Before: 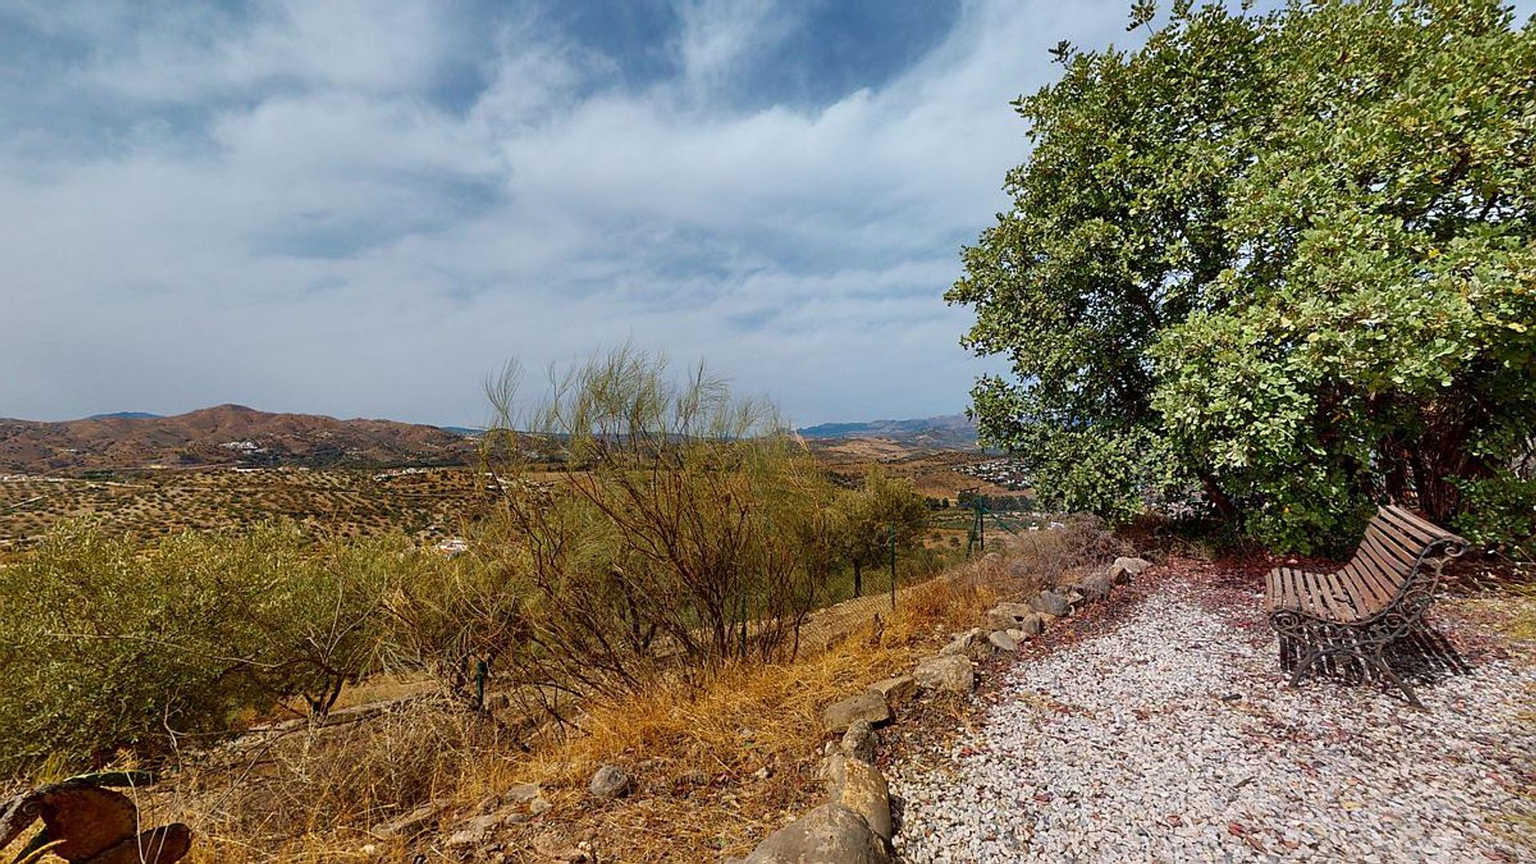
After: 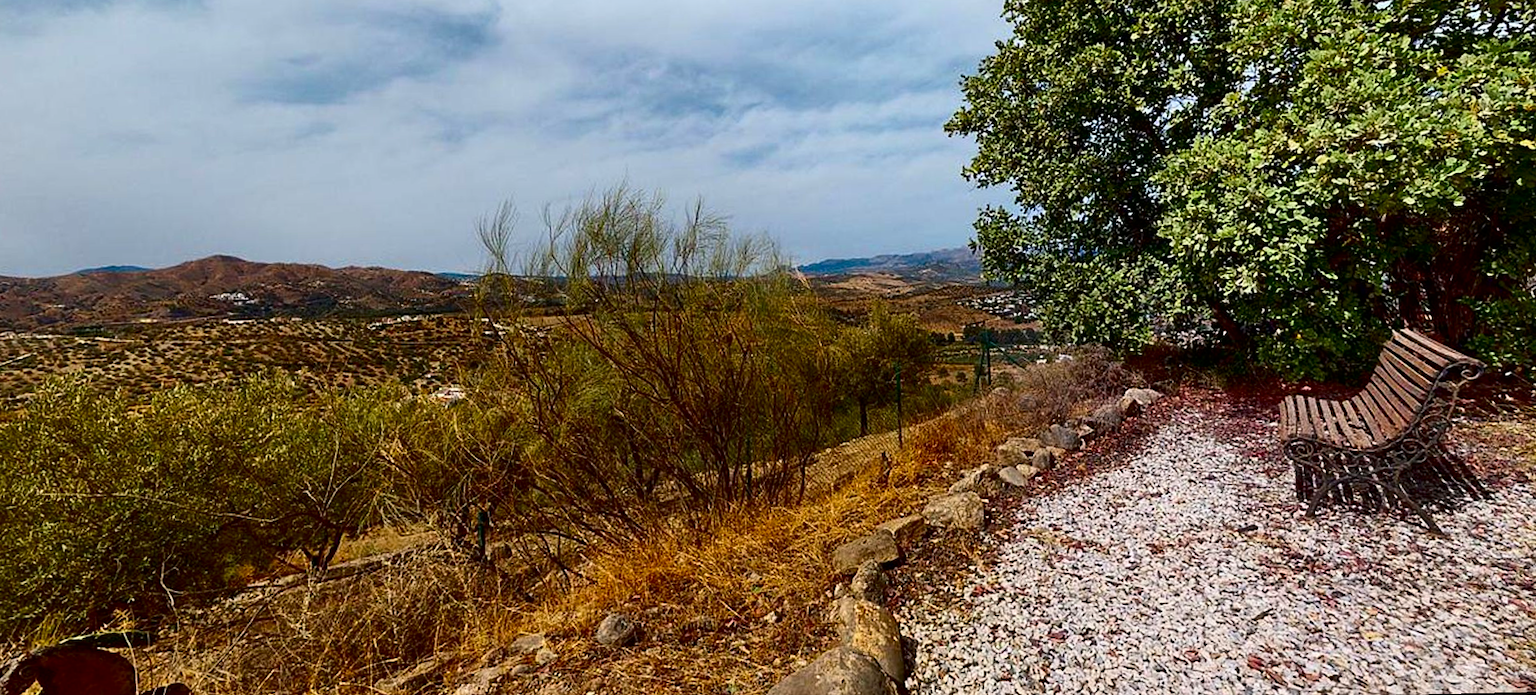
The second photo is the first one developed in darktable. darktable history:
rotate and perspective: rotation -1.42°, crop left 0.016, crop right 0.984, crop top 0.035, crop bottom 0.965
contrast brightness saturation: contrast 0.21, brightness -0.11, saturation 0.21
crop and rotate: top 18.507%
